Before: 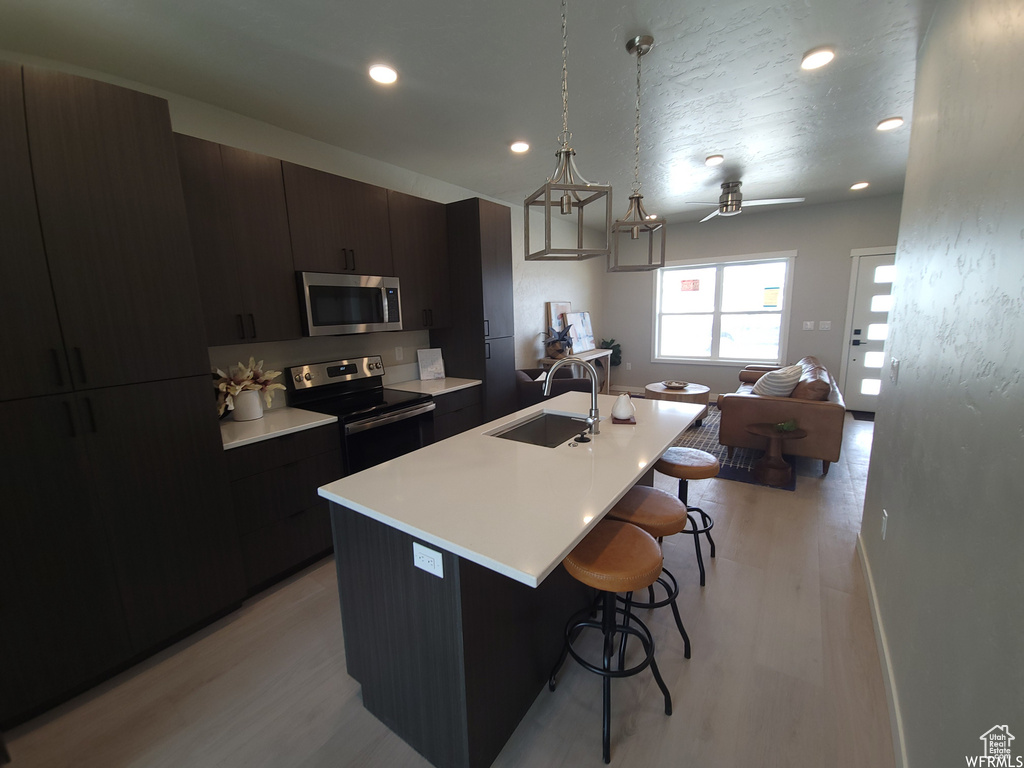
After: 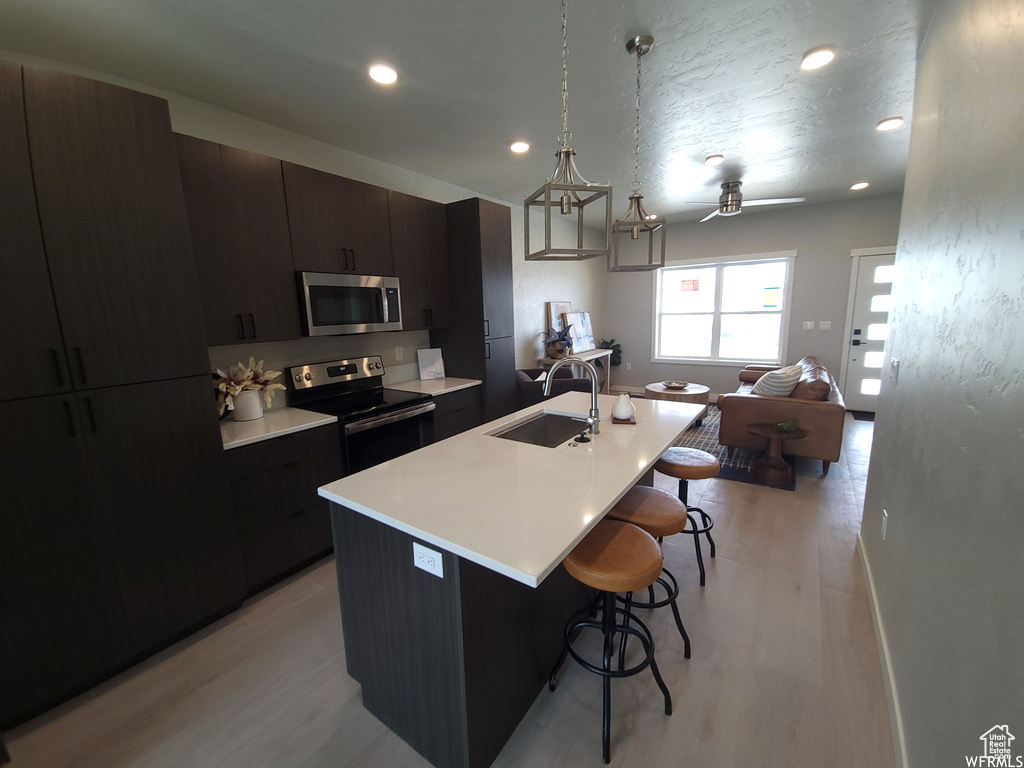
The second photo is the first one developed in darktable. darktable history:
local contrast: highlights 100%, shadows 100%, detail 120%, midtone range 0.2
exposure: exposure 0.127 EV, compensate highlight preservation false
